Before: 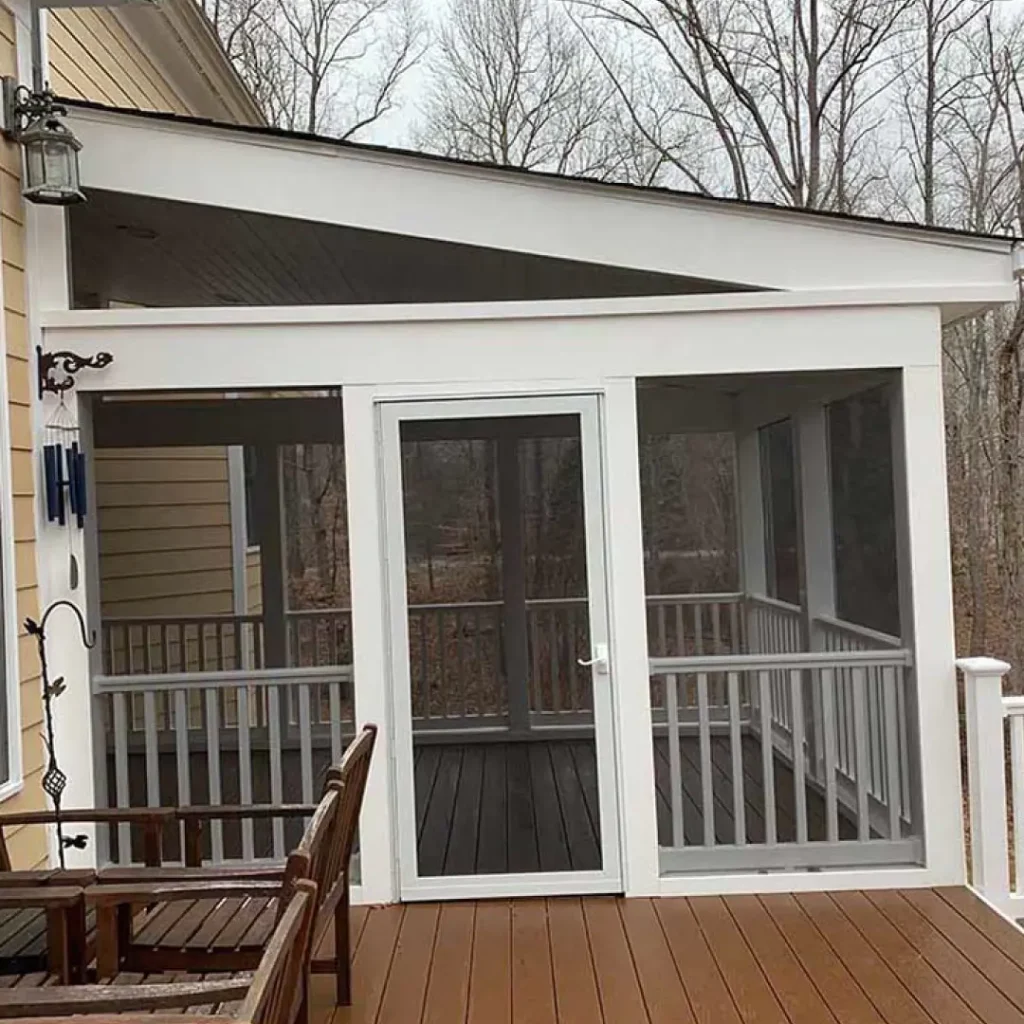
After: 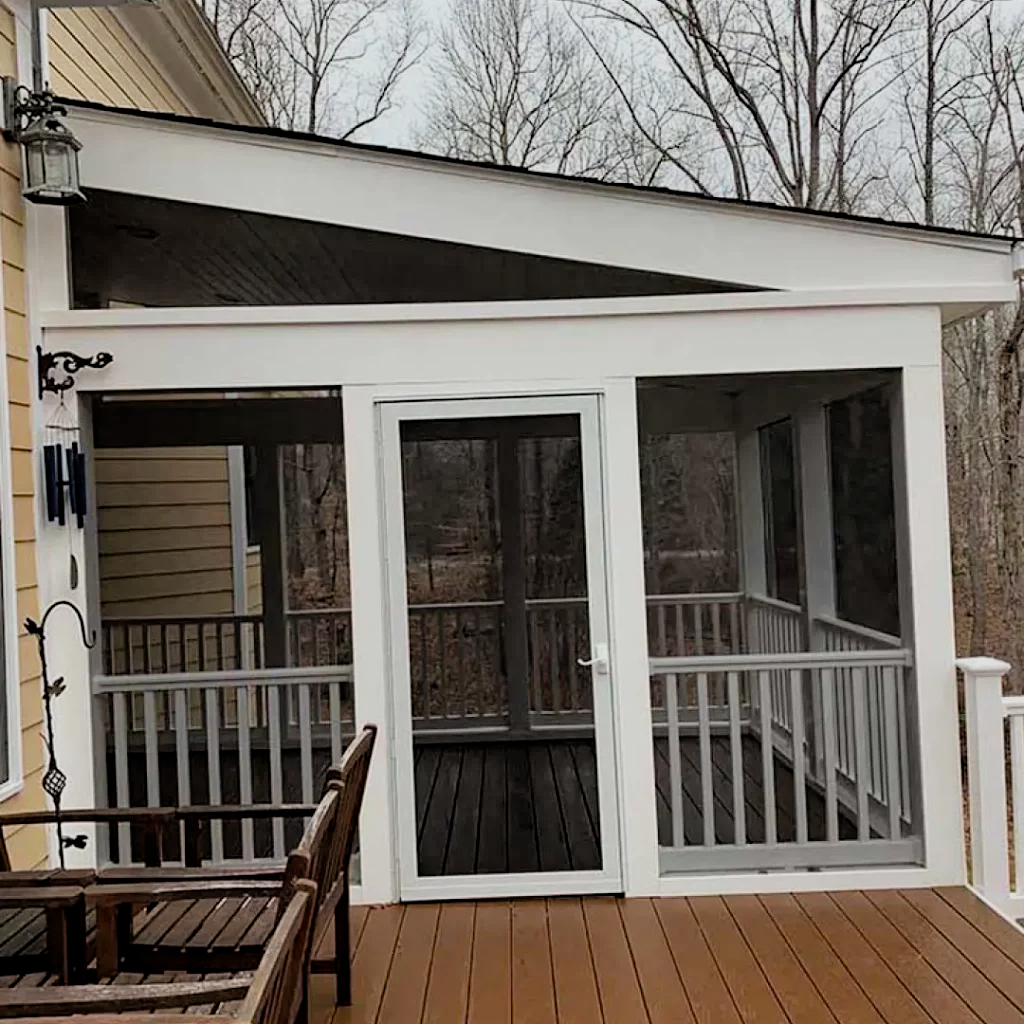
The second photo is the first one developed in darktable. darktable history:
filmic rgb: black relative exposure -7.77 EV, white relative exposure 4.46 EV, target black luminance 0%, hardness 3.76, latitude 50.55%, contrast 1.069, highlights saturation mix 9.02%, shadows ↔ highlights balance -0.254%
haze removal: compatibility mode true, adaptive false
